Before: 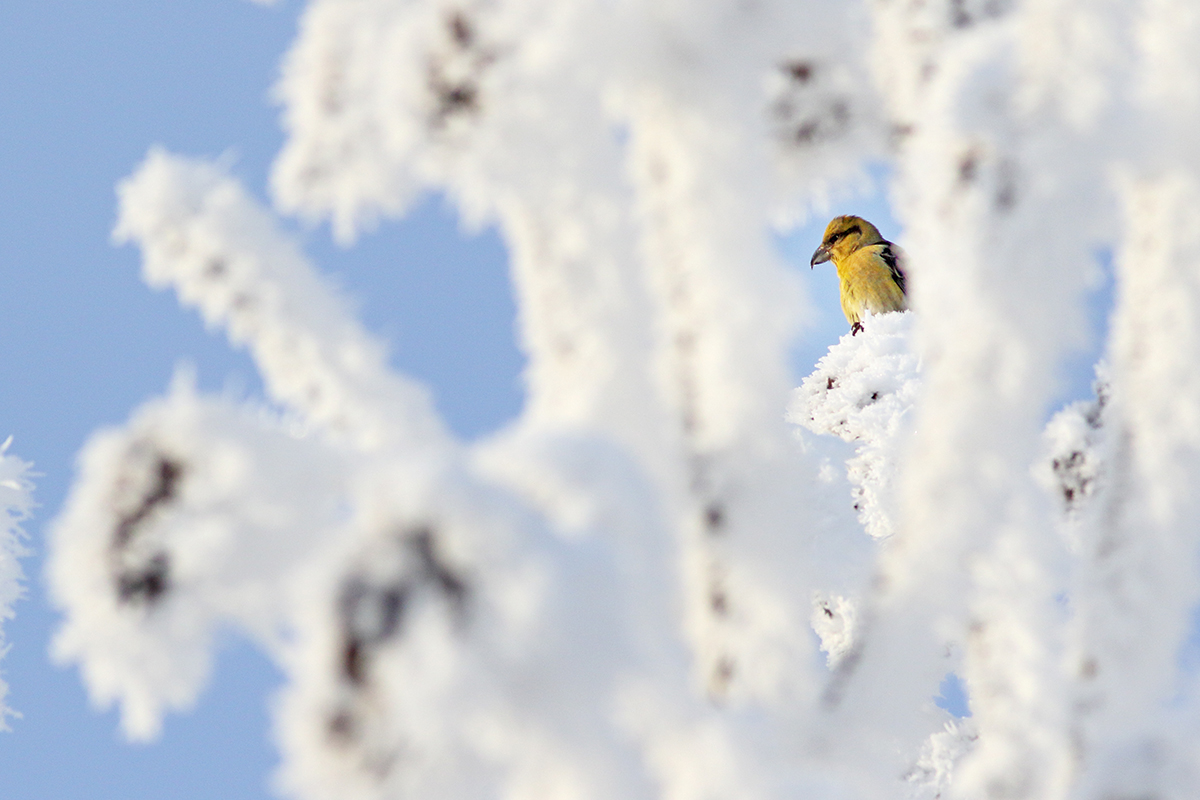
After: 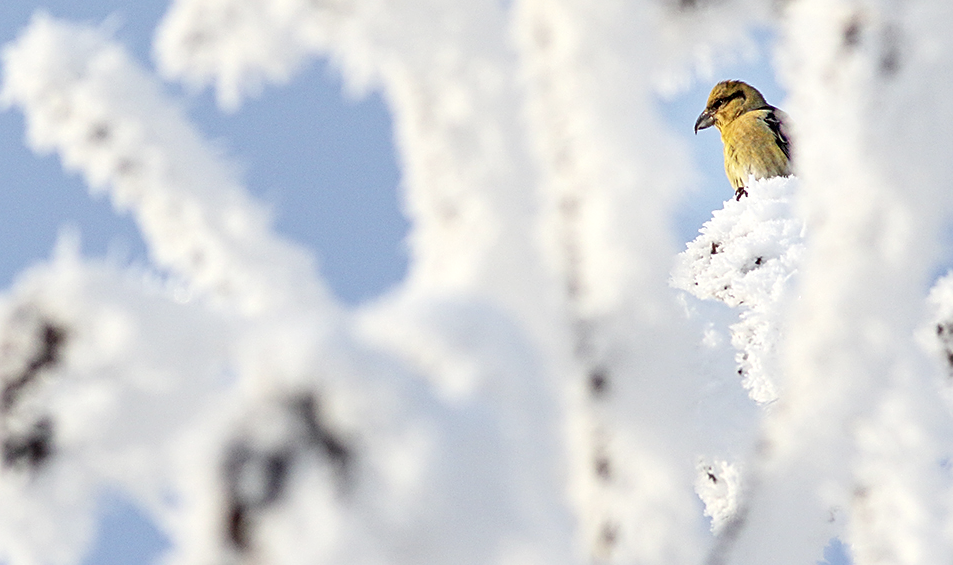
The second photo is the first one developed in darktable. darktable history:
local contrast: on, module defaults
contrast brightness saturation: contrast 0.11, saturation -0.17
sharpen: on, module defaults
crop: left 9.712%, top 16.928%, right 10.845%, bottom 12.332%
